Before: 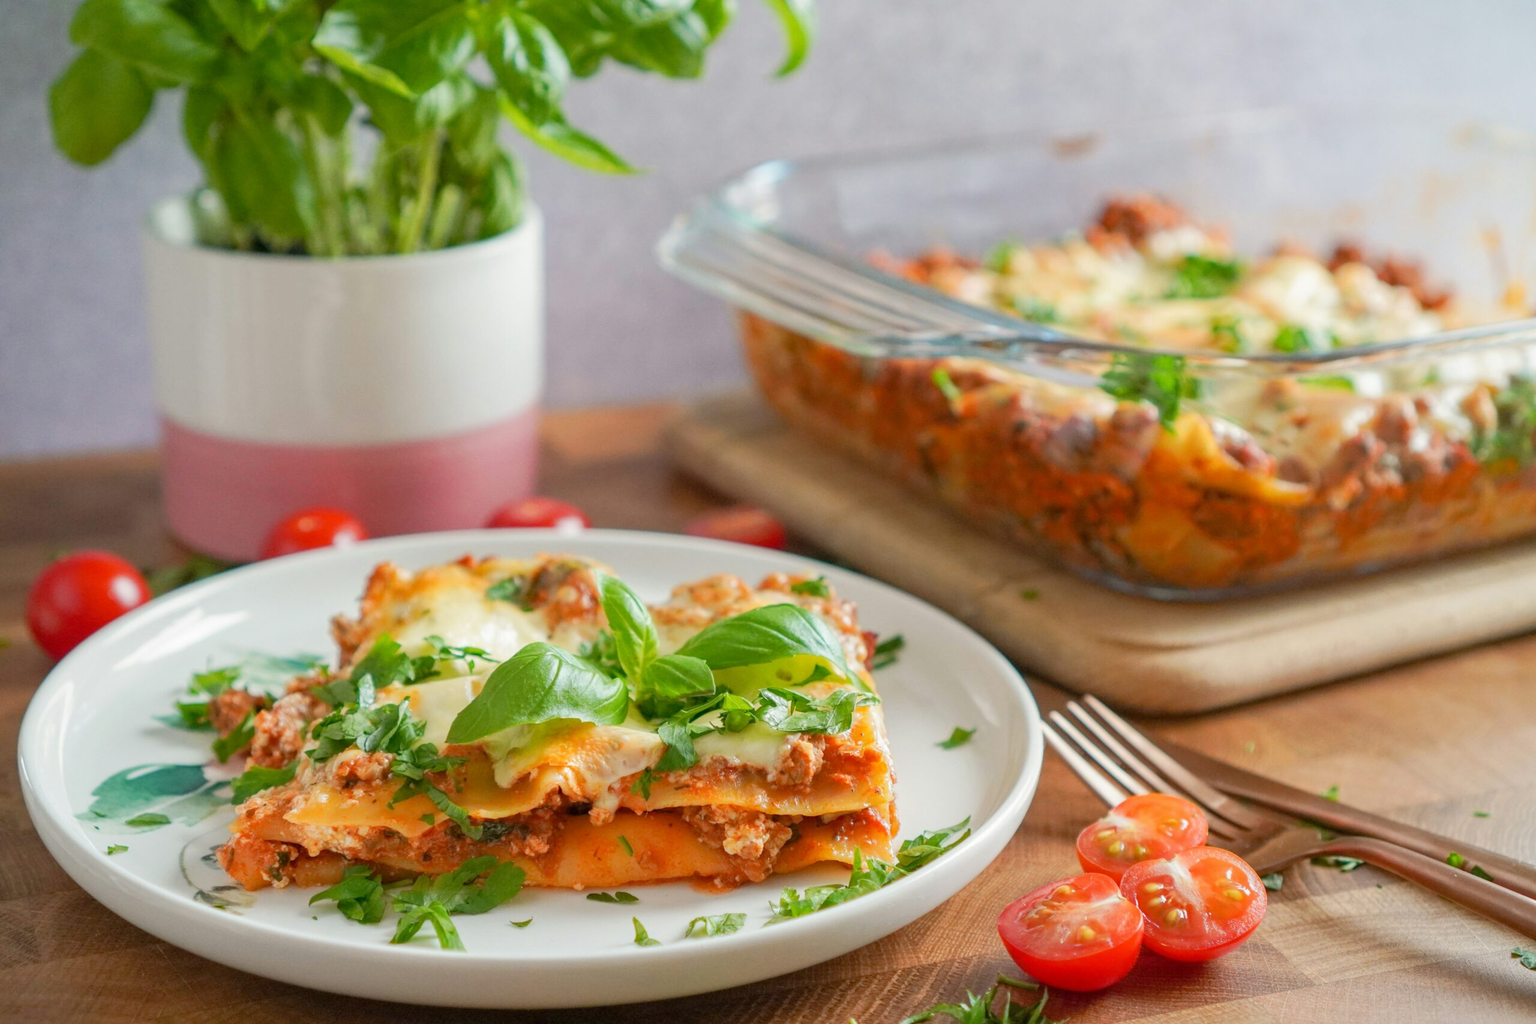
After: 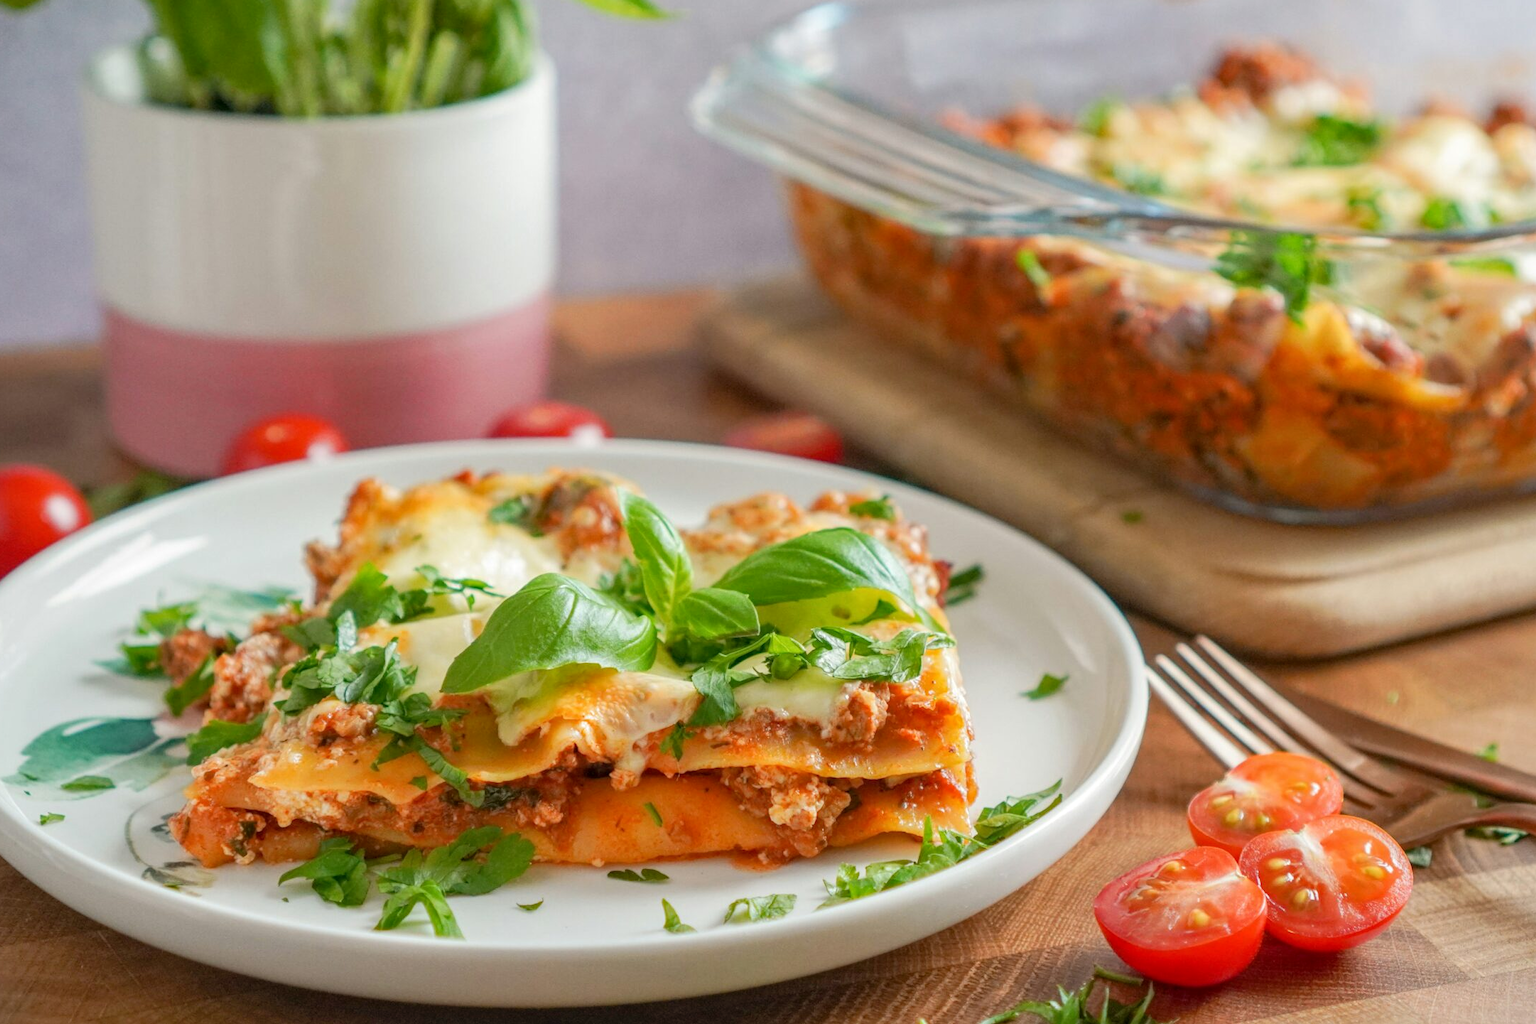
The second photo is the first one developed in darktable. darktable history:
local contrast: detail 115%
crop and rotate: left 4.842%, top 15.51%, right 10.668%
